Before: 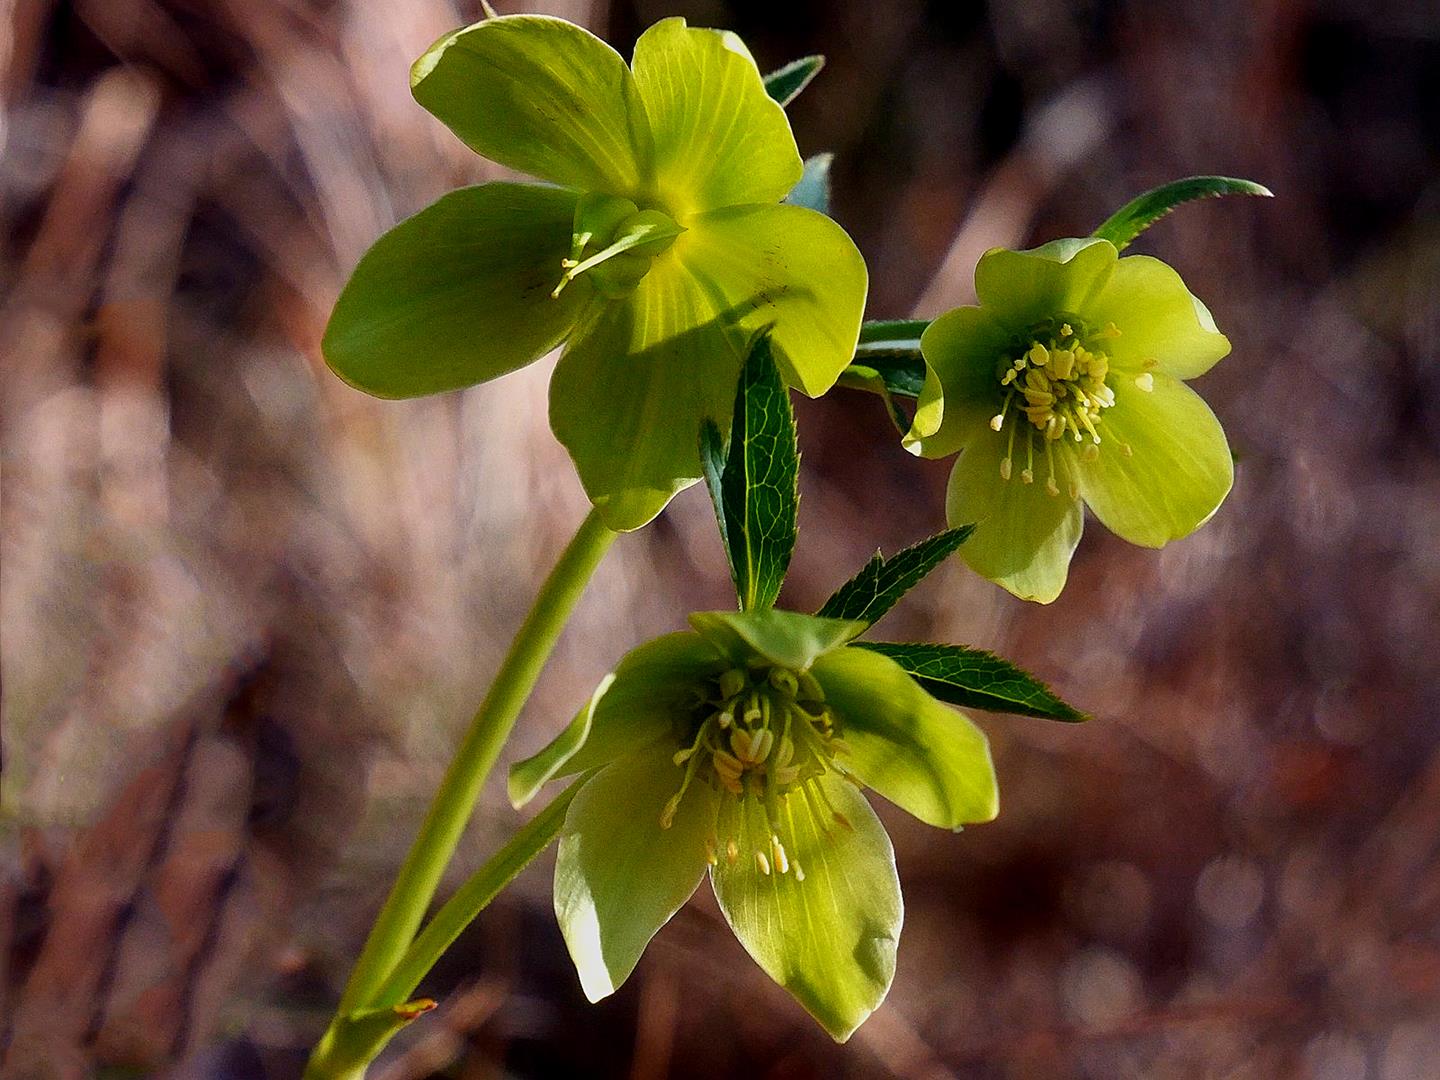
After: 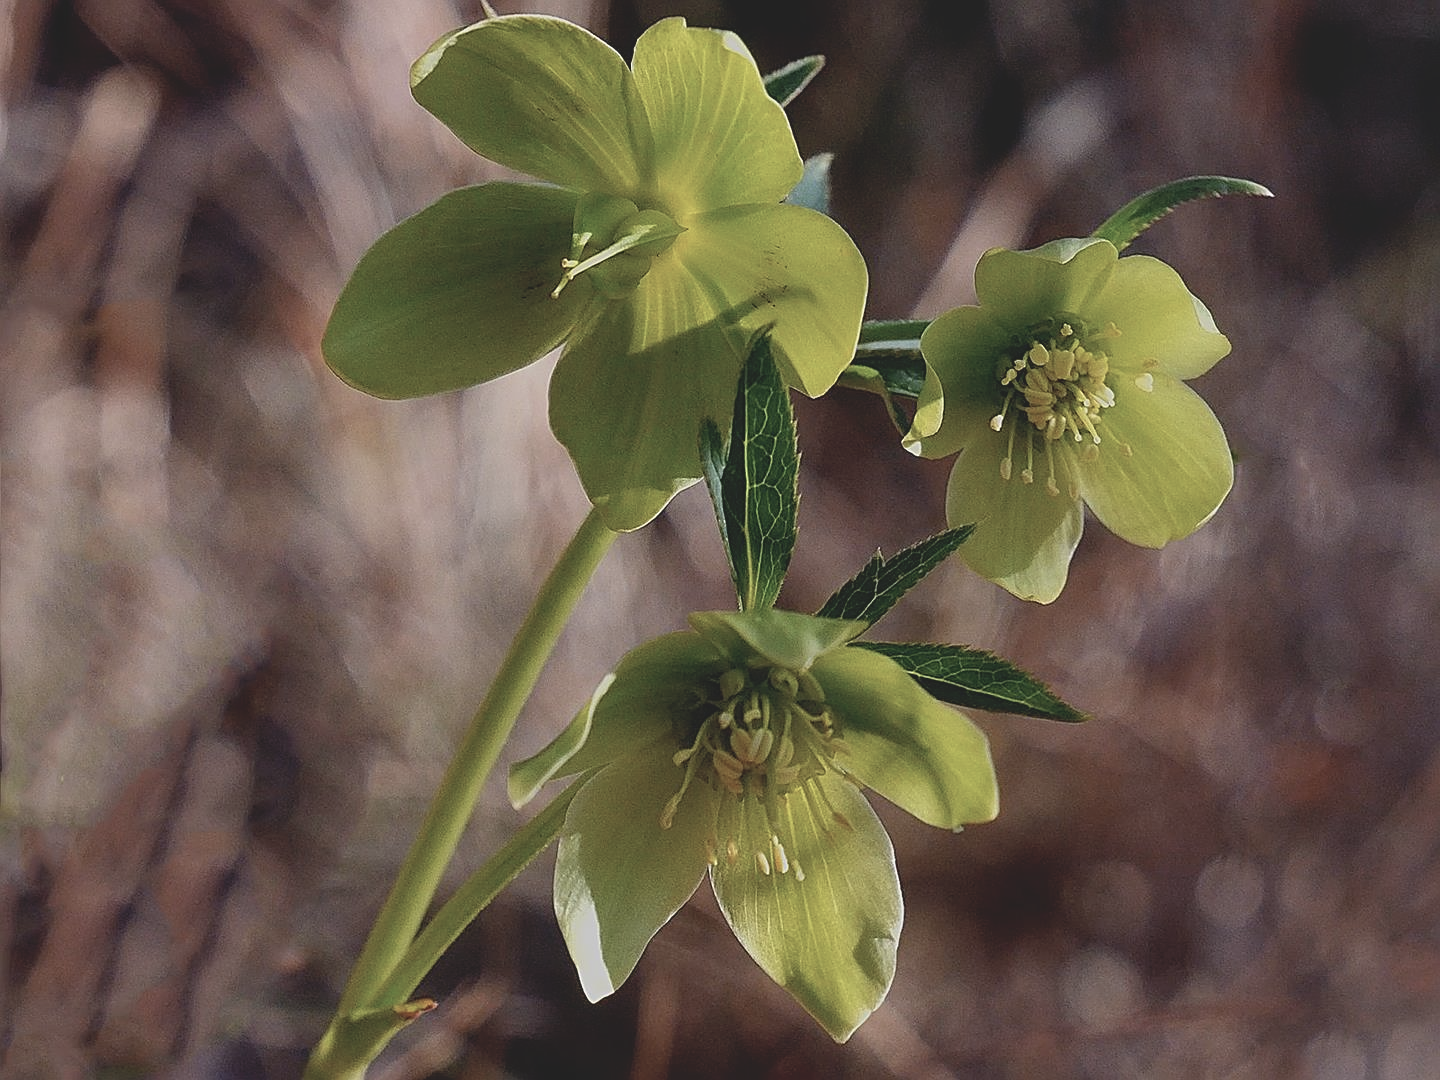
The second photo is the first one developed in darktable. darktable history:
shadows and highlights: radius 108.57, shadows 23.86, highlights -58.93, highlights color adjustment 77.62%, low approximation 0.01, soften with gaussian
sharpen: on, module defaults
contrast brightness saturation: contrast -0.254, saturation -0.428
